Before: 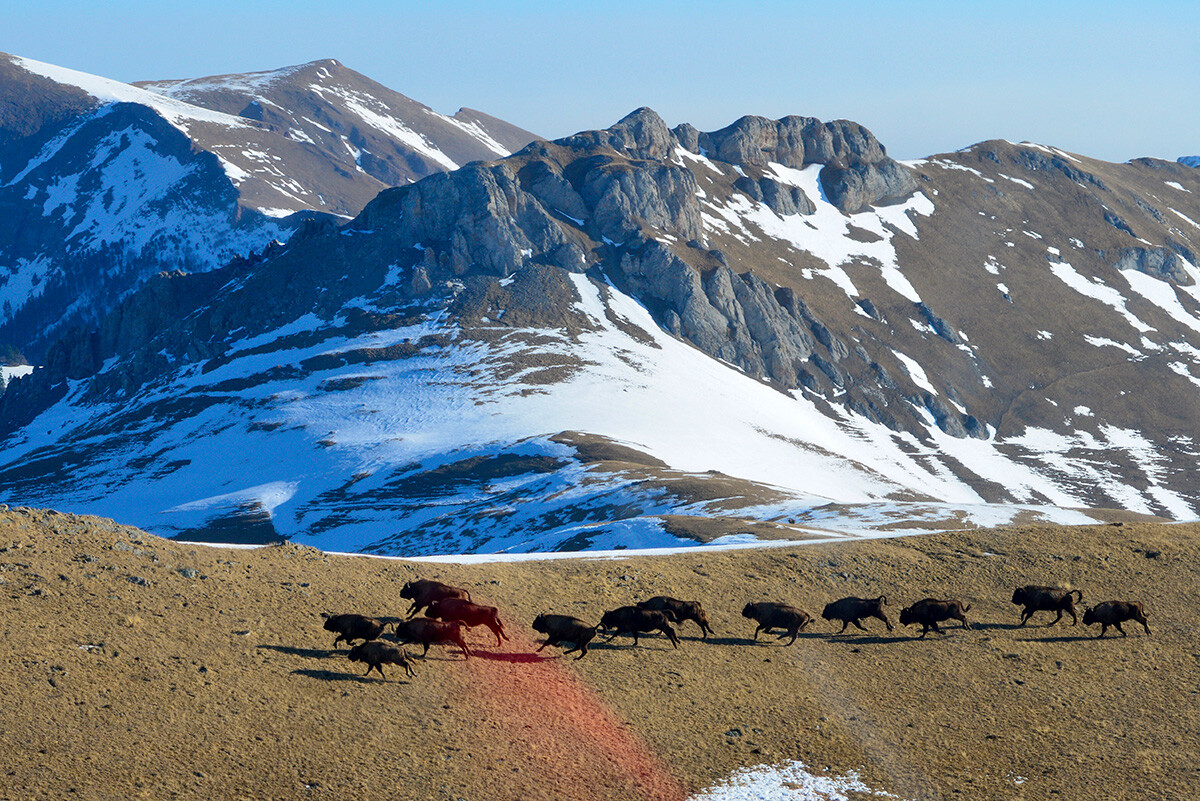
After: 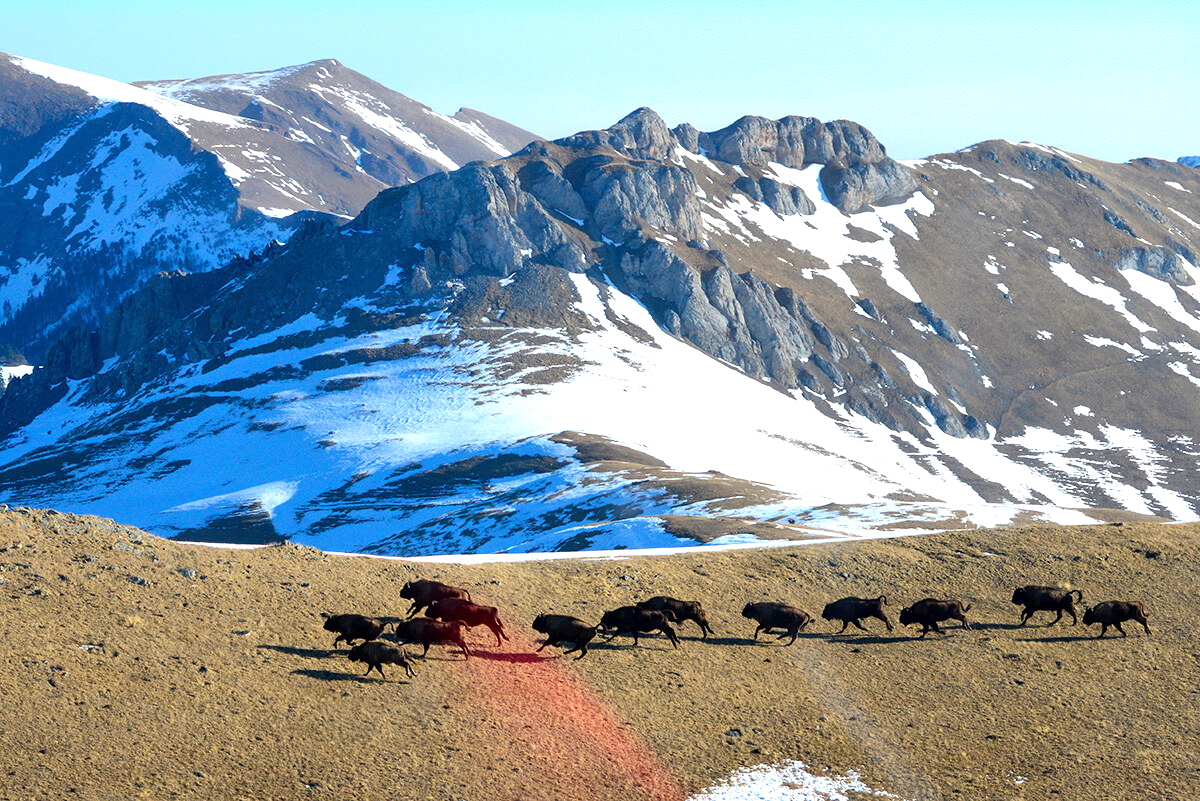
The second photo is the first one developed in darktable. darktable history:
exposure: exposure 0.294 EV, compensate highlight preservation false
tone equalizer: -8 EV -0.434 EV, -7 EV -0.367 EV, -6 EV -0.334 EV, -5 EV -0.19 EV, -3 EV 0.204 EV, -2 EV 0.337 EV, -1 EV 0.364 EV, +0 EV 0.441 EV, mask exposure compensation -0.512 EV
